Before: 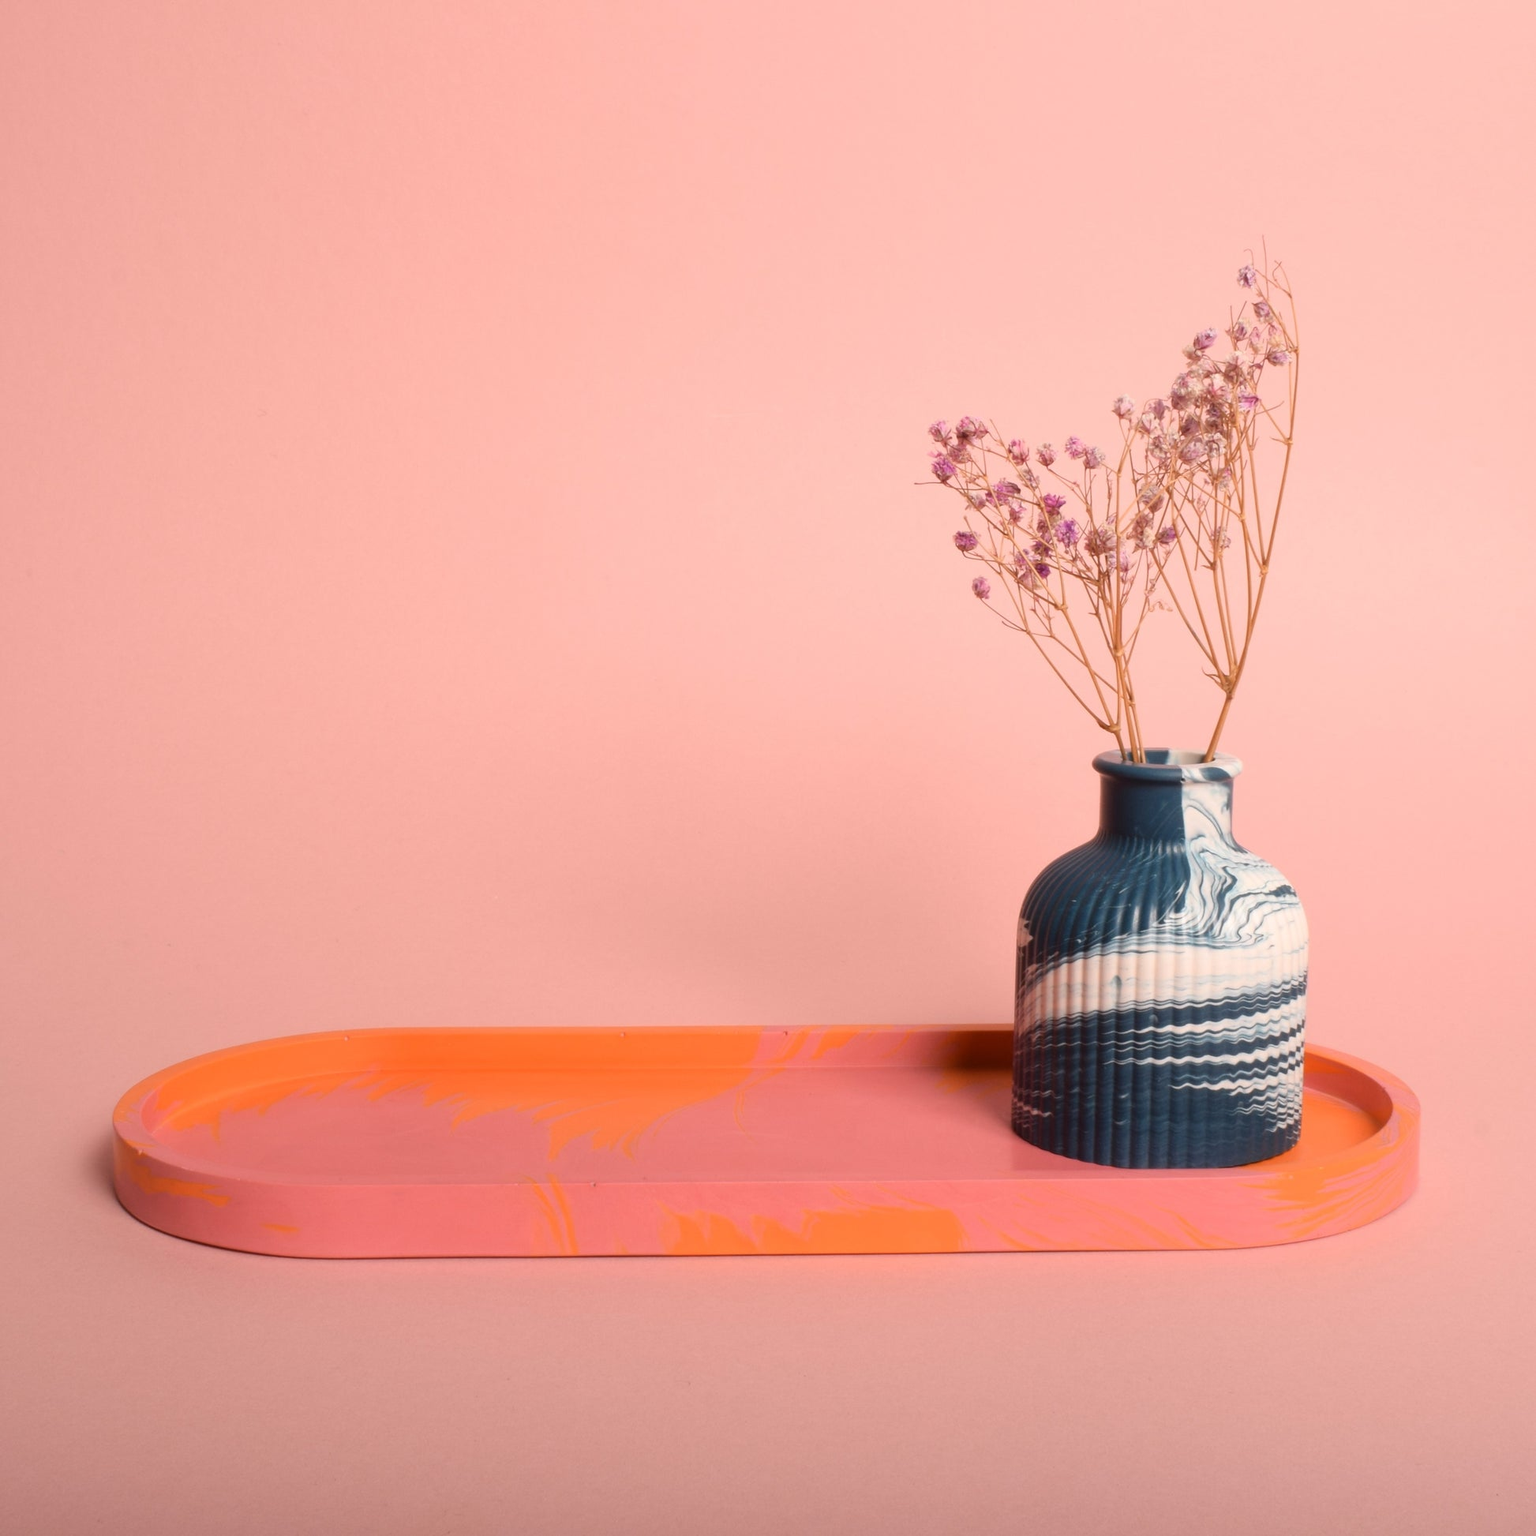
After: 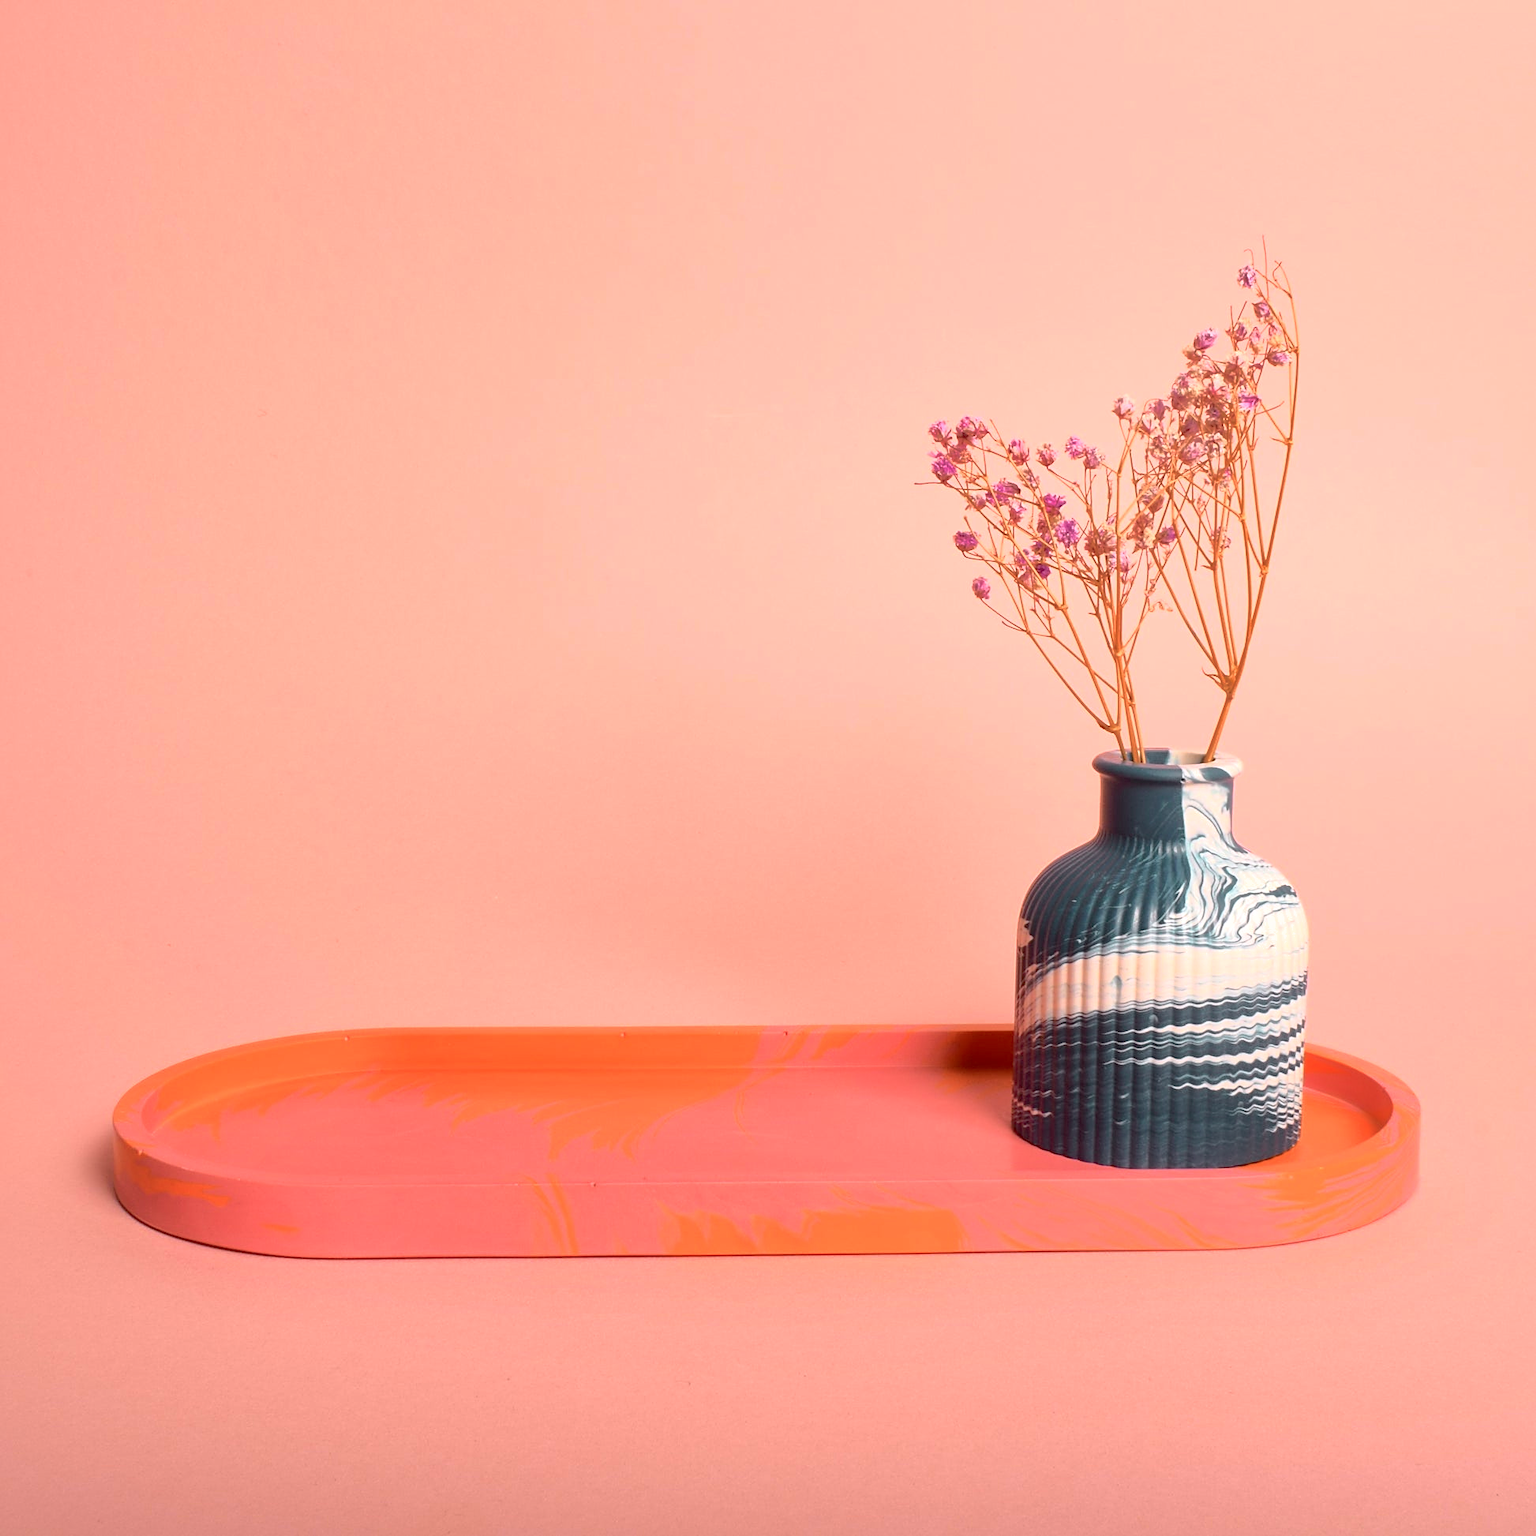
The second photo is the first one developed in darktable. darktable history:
levels: white 99.89%
shadows and highlights: on, module defaults
exposure: exposure 0.363 EV, compensate highlight preservation false
sharpen: on, module defaults
tone curve: curves: ch0 [(0, 0) (0.035, 0.017) (0.131, 0.108) (0.279, 0.279) (0.476, 0.554) (0.617, 0.693) (0.704, 0.77) (0.801, 0.854) (0.895, 0.927) (1, 0.976)]; ch1 [(0, 0) (0.318, 0.278) (0.444, 0.427) (0.493, 0.493) (0.537, 0.547) (0.594, 0.616) (0.746, 0.764) (1, 1)]; ch2 [(0, 0) (0.316, 0.292) (0.381, 0.37) (0.423, 0.448) (0.476, 0.482) (0.502, 0.498) (0.529, 0.532) (0.583, 0.608) (0.639, 0.657) (0.7, 0.7) (0.861, 0.808) (1, 0.951)], color space Lab, independent channels, preserve colors none
